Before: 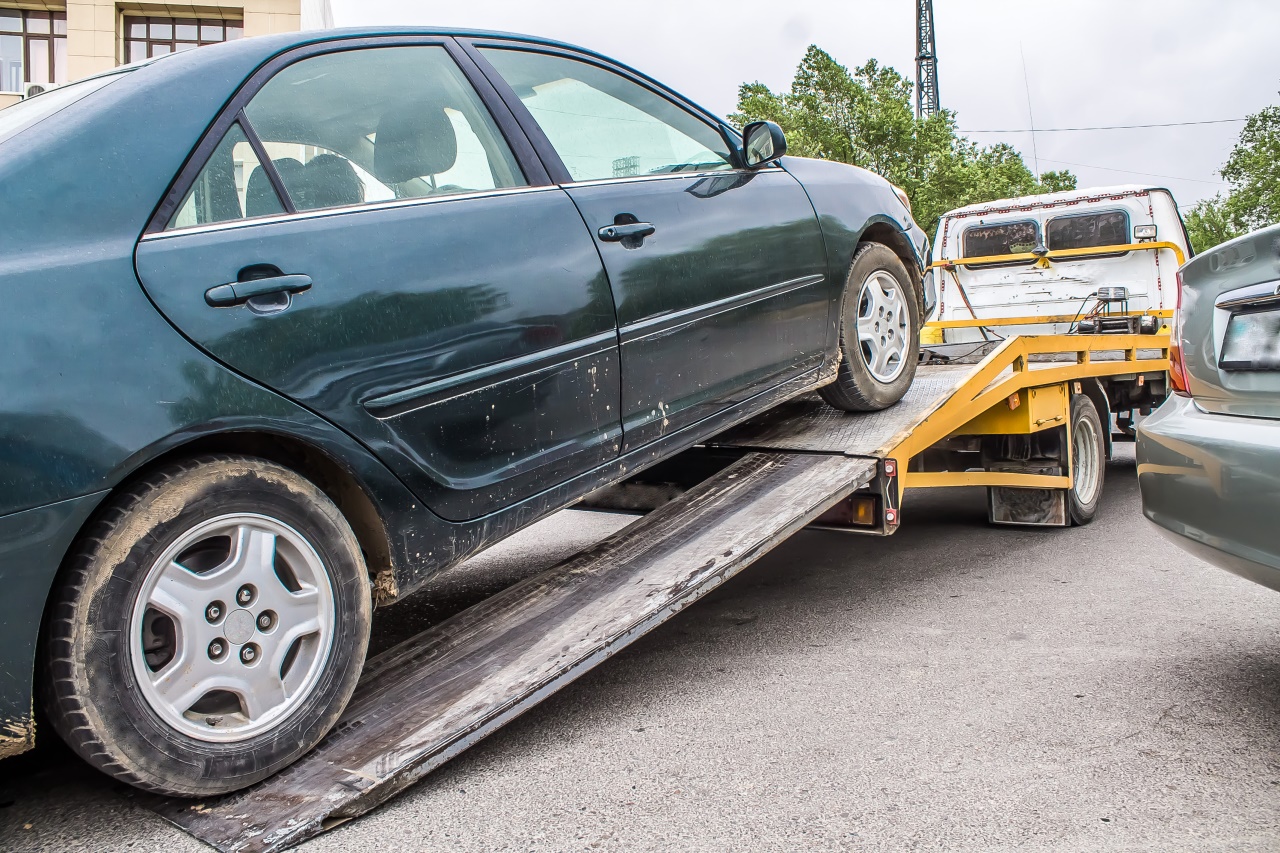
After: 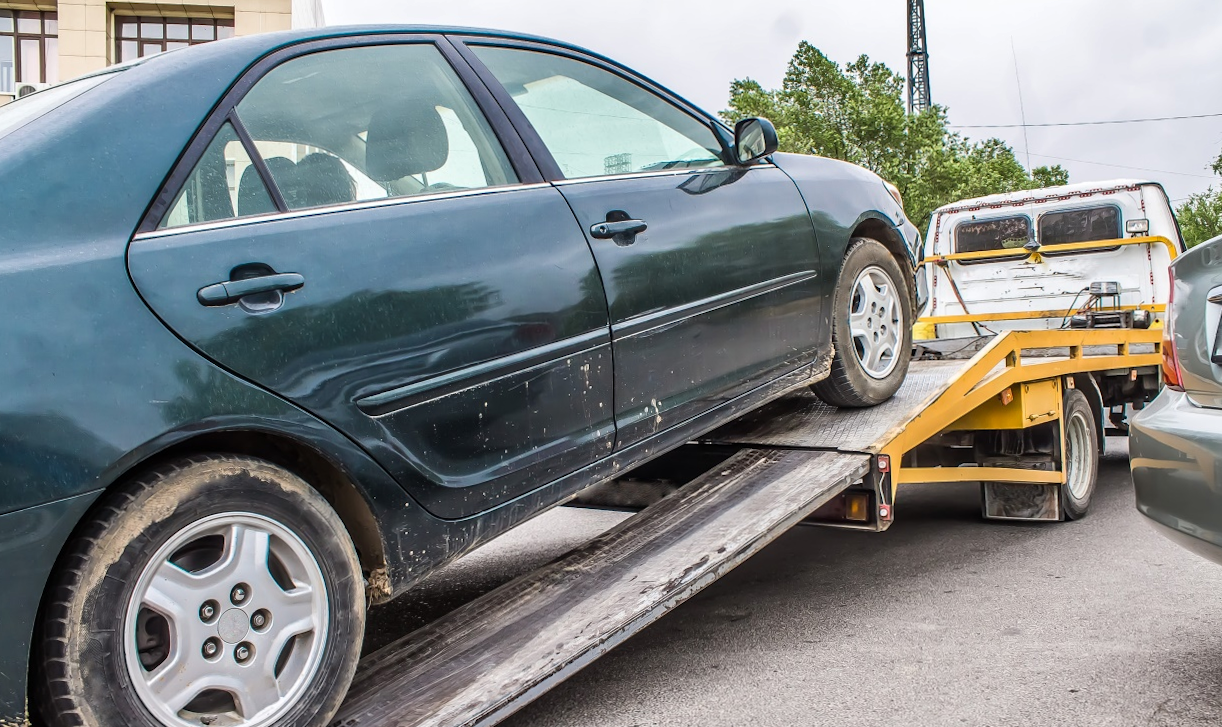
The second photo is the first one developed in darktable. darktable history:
shadows and highlights: shadows 32.3, highlights -31.85, soften with gaussian
crop and rotate: angle 0.288°, left 0.229%, right 3.566%, bottom 14.067%
